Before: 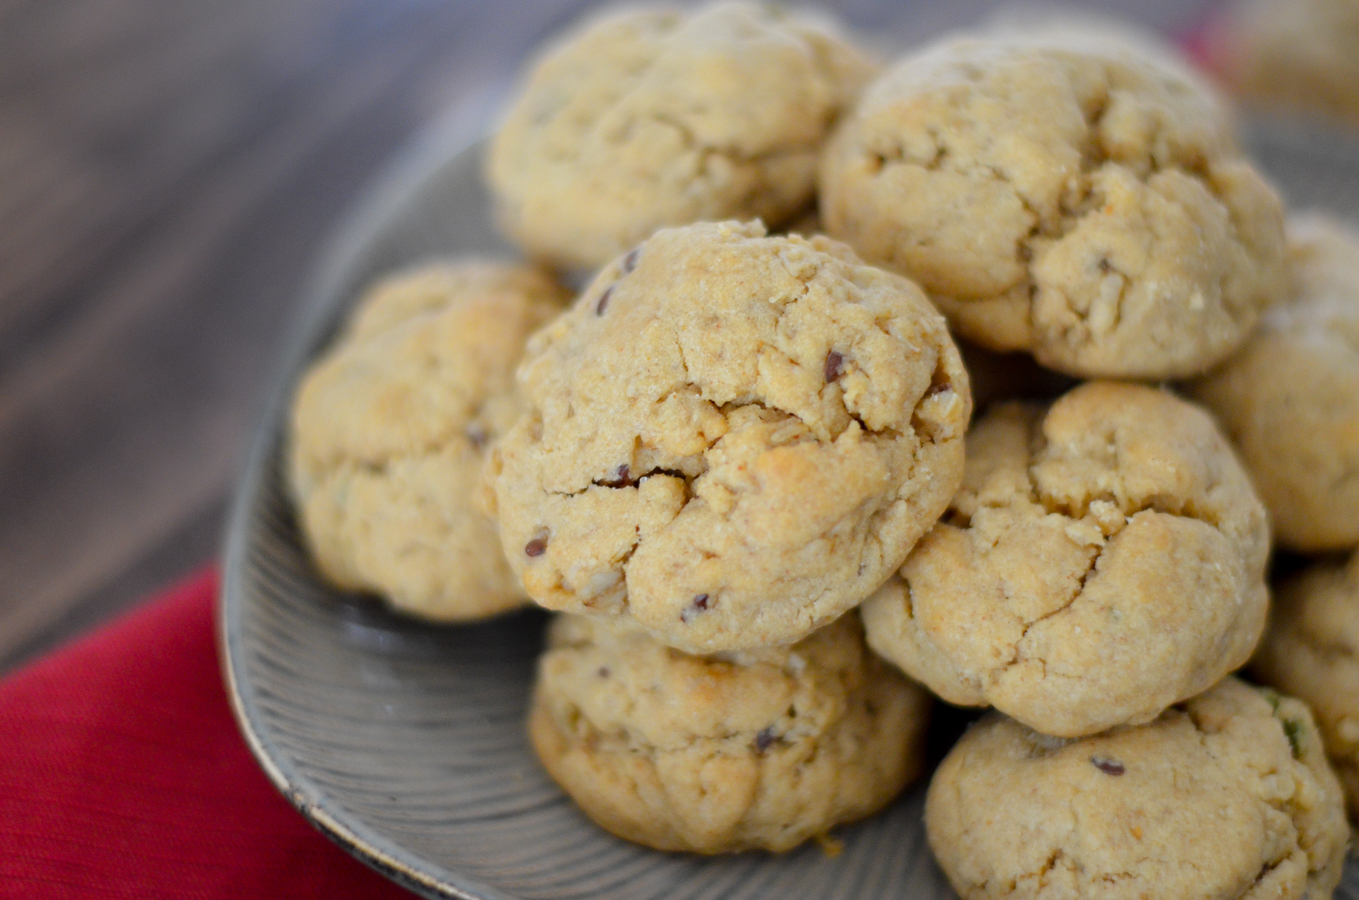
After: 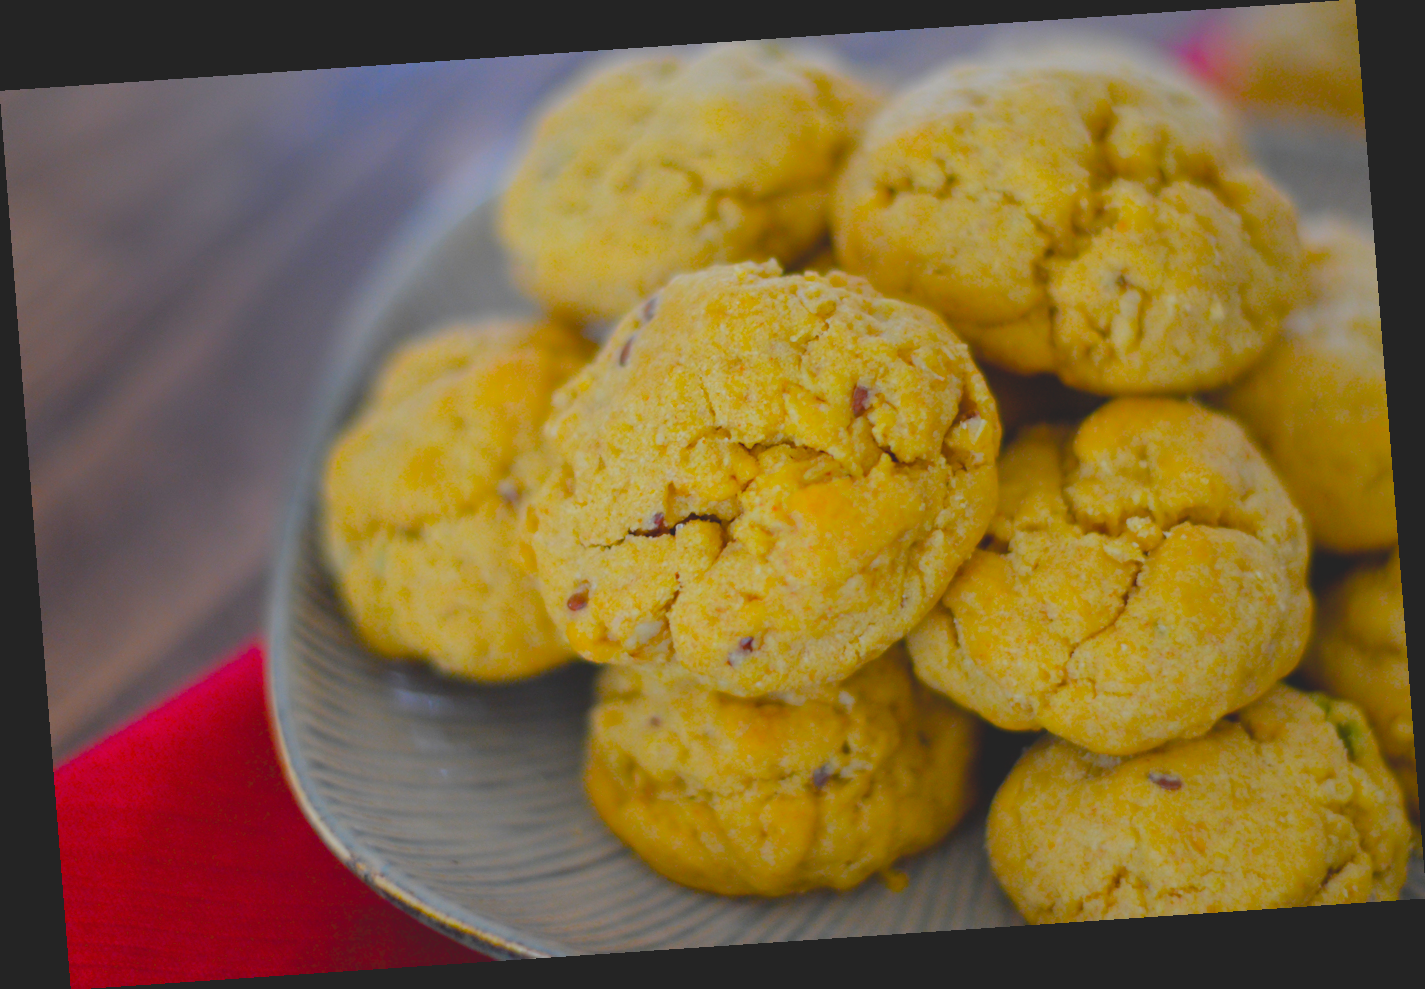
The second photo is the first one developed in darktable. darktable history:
rotate and perspective: rotation -4.2°, shear 0.006, automatic cropping off
color correction: highlights a* 0.003, highlights b* -0.283
contrast brightness saturation: contrast -0.28
color balance rgb: linear chroma grading › global chroma 25%, perceptual saturation grading › global saturation 50%
